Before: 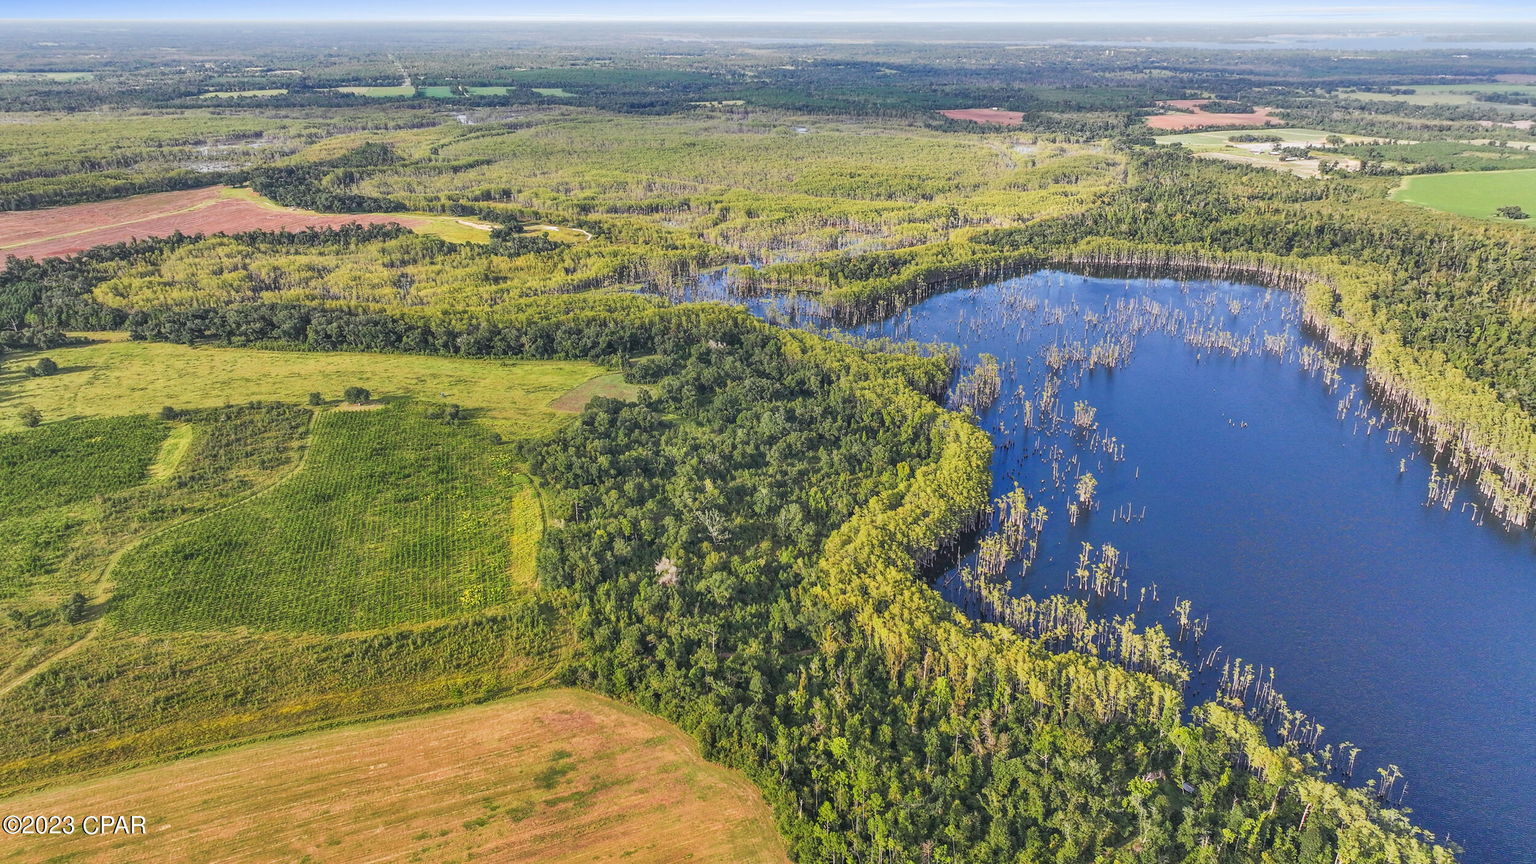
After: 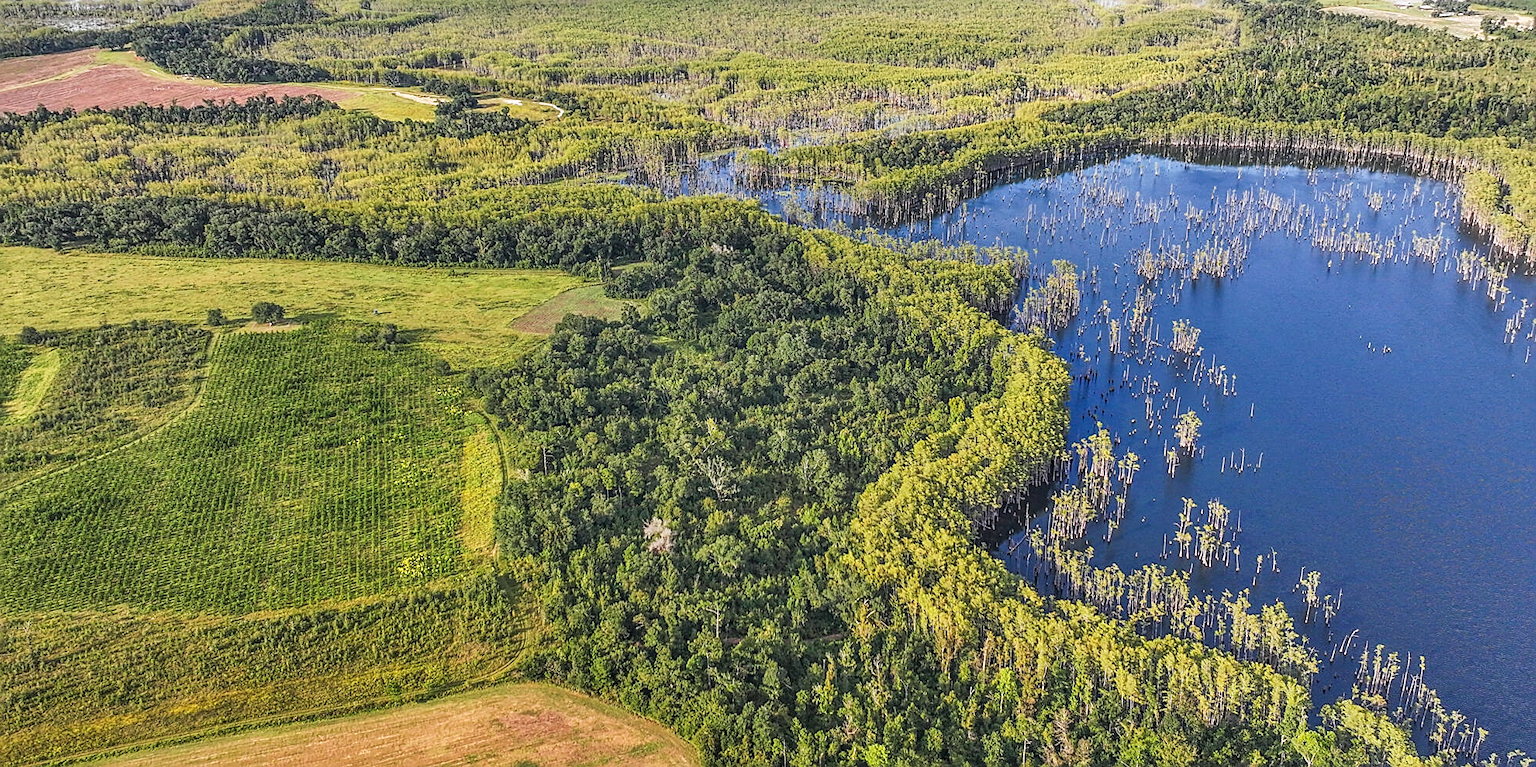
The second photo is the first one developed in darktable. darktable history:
tone equalizer: on, module defaults
sharpen: on, module defaults
local contrast: on, module defaults
crop: left 9.464%, top 17.131%, right 11.279%, bottom 12.396%
